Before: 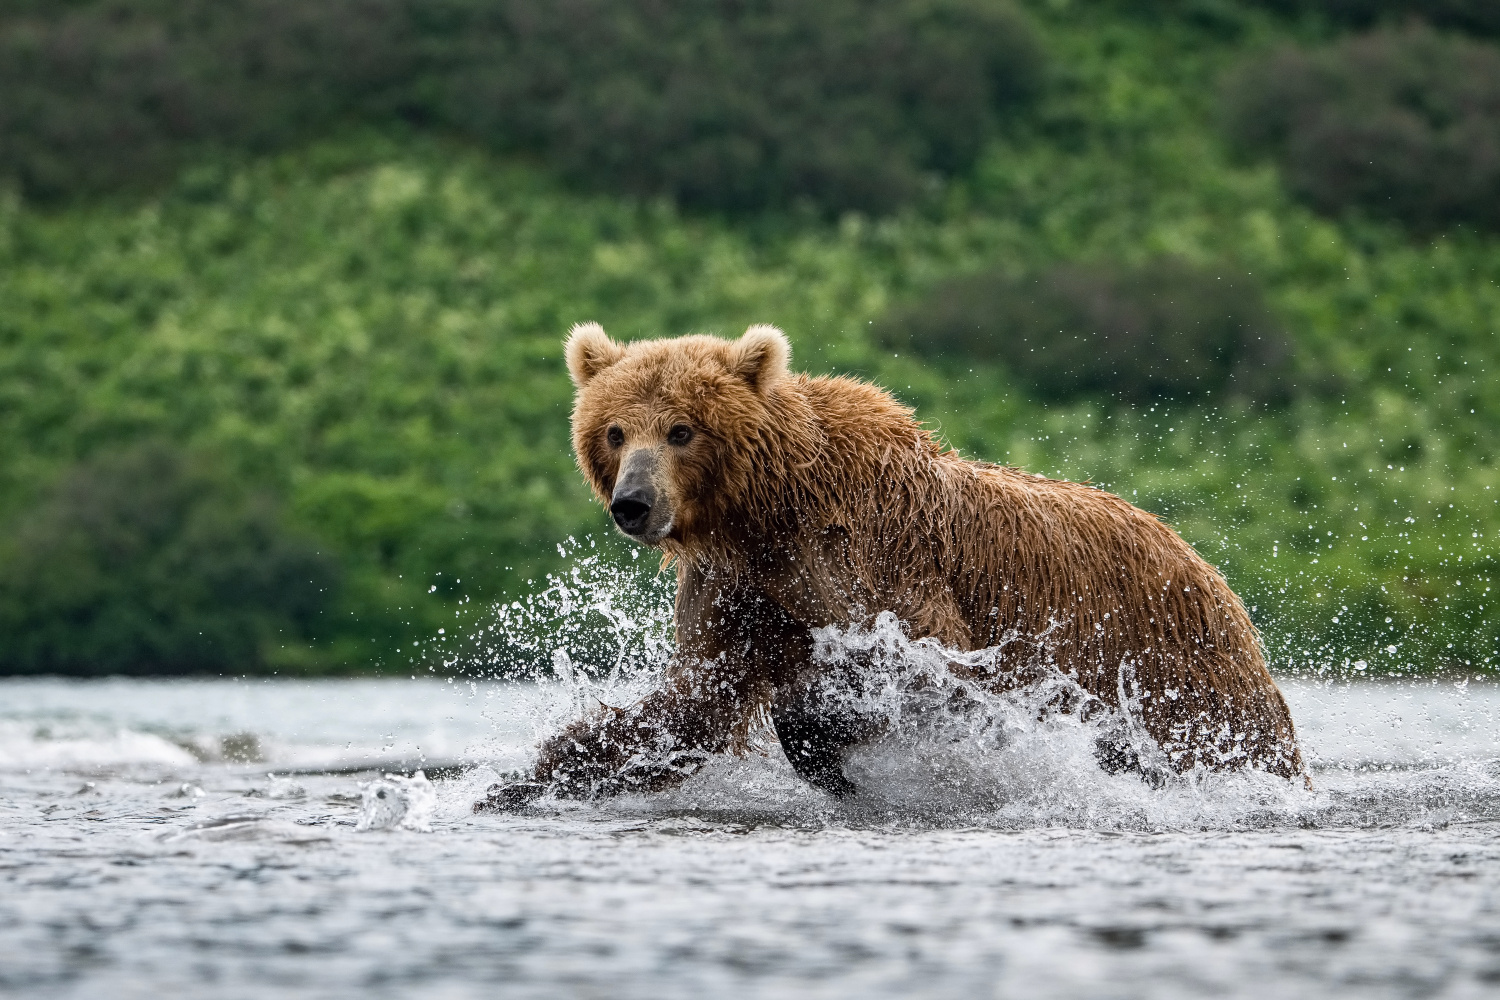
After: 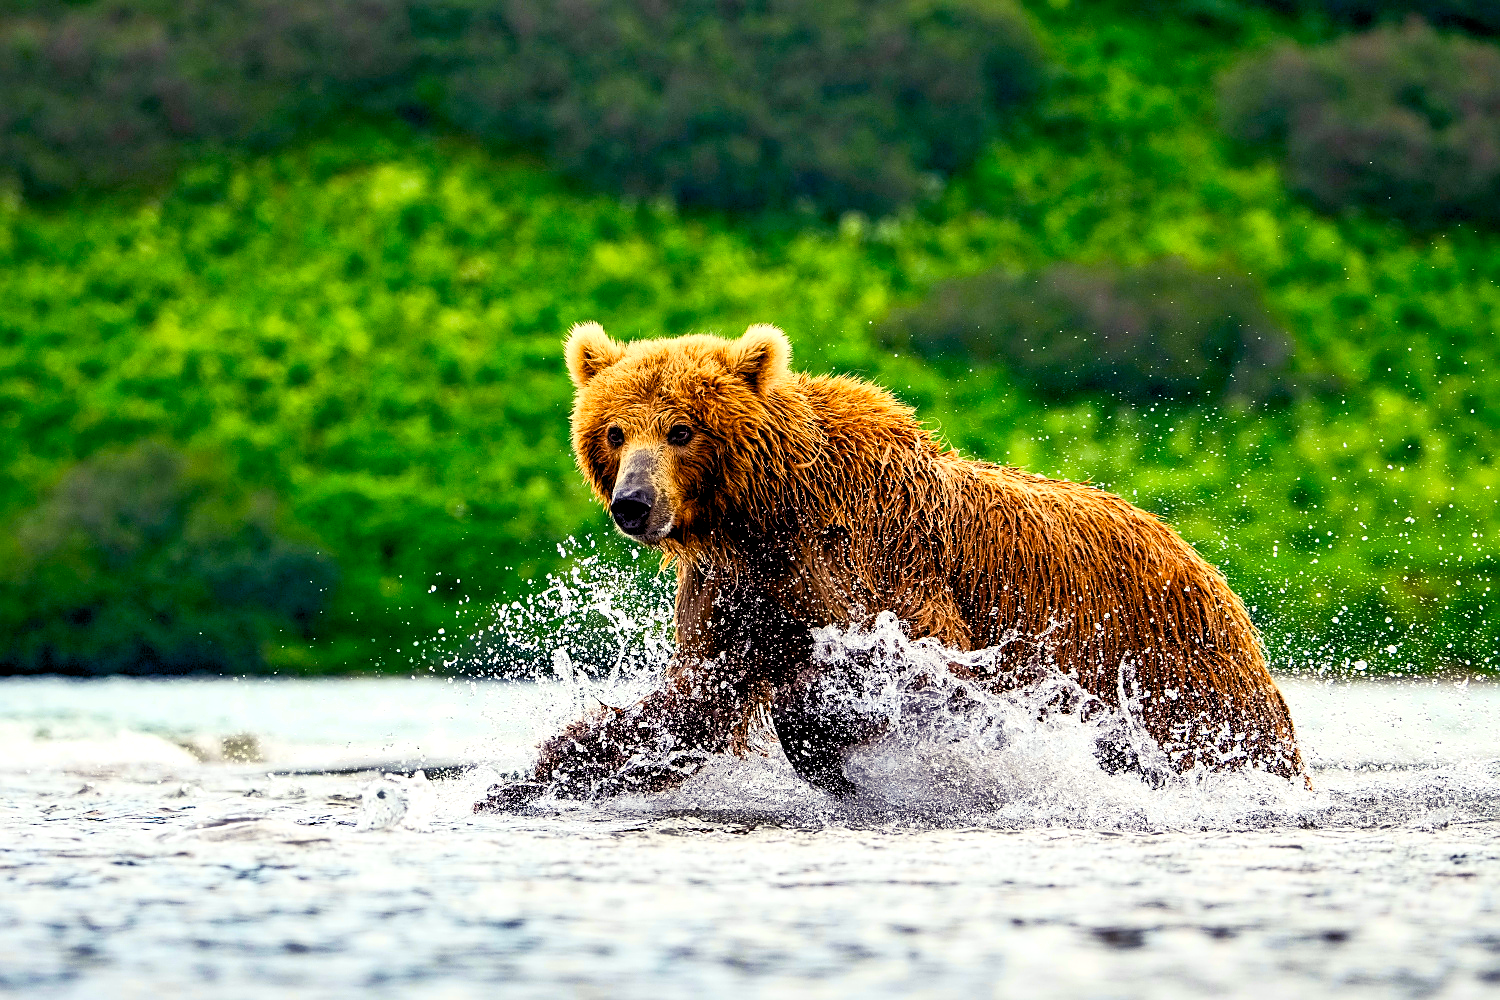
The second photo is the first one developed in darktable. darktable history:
contrast brightness saturation: contrast 0.2, brightness 0.2, saturation 0.8
sharpen: on, module defaults
color balance rgb: shadows lift › luminance -21.66%, shadows lift › chroma 6.57%, shadows lift › hue 270°, power › chroma 0.68%, power › hue 60°, highlights gain › luminance 6.08%, highlights gain › chroma 1.33%, highlights gain › hue 90°, global offset › luminance -0.87%, perceptual saturation grading › global saturation 26.86%, perceptual saturation grading › highlights -28.39%, perceptual saturation grading › mid-tones 15.22%, perceptual saturation grading › shadows 33.98%, perceptual brilliance grading › highlights 10%, perceptual brilliance grading › mid-tones 5%
